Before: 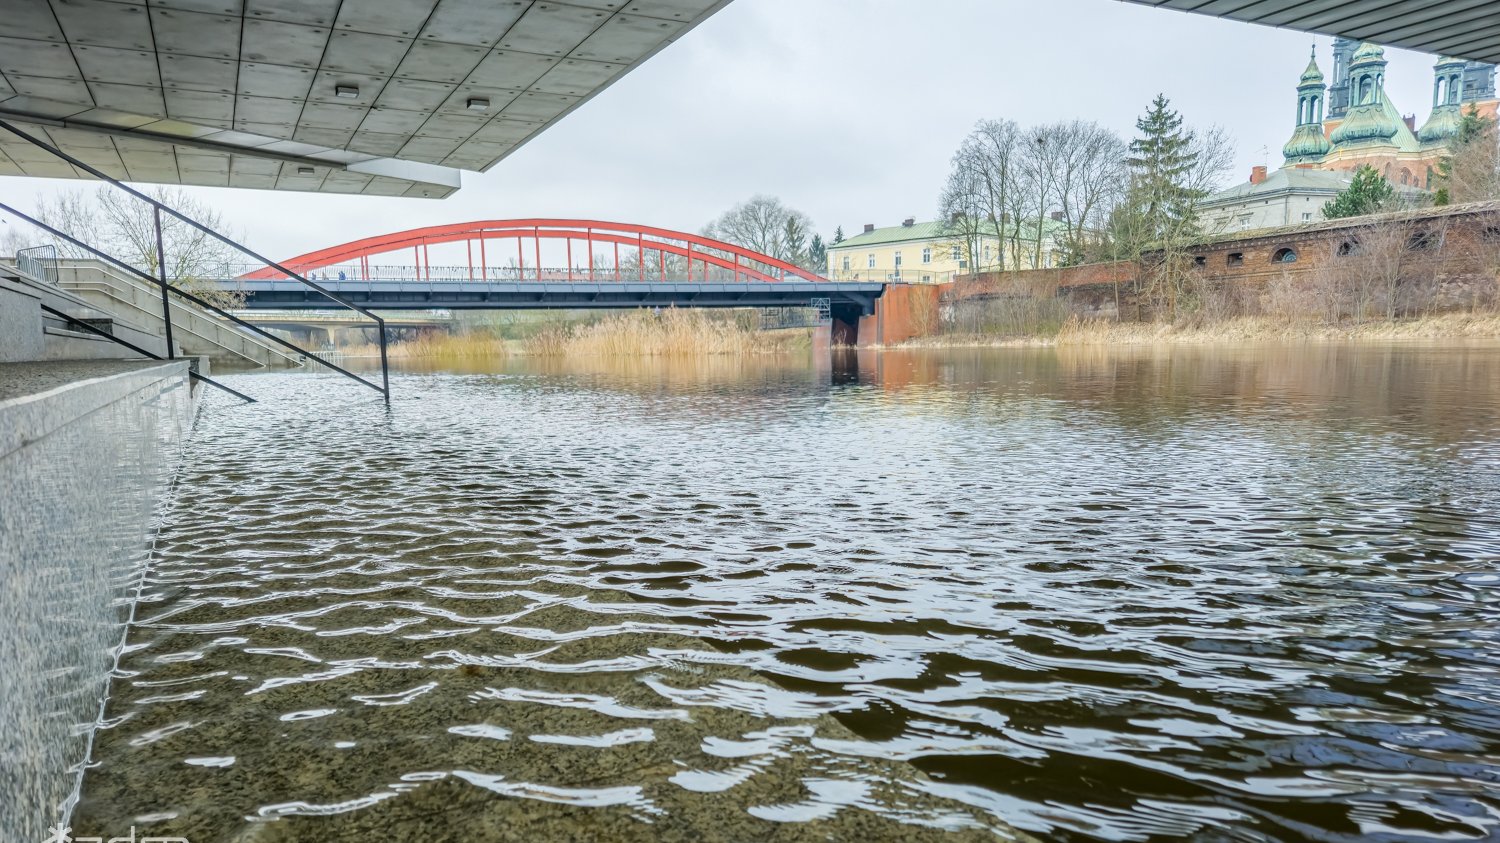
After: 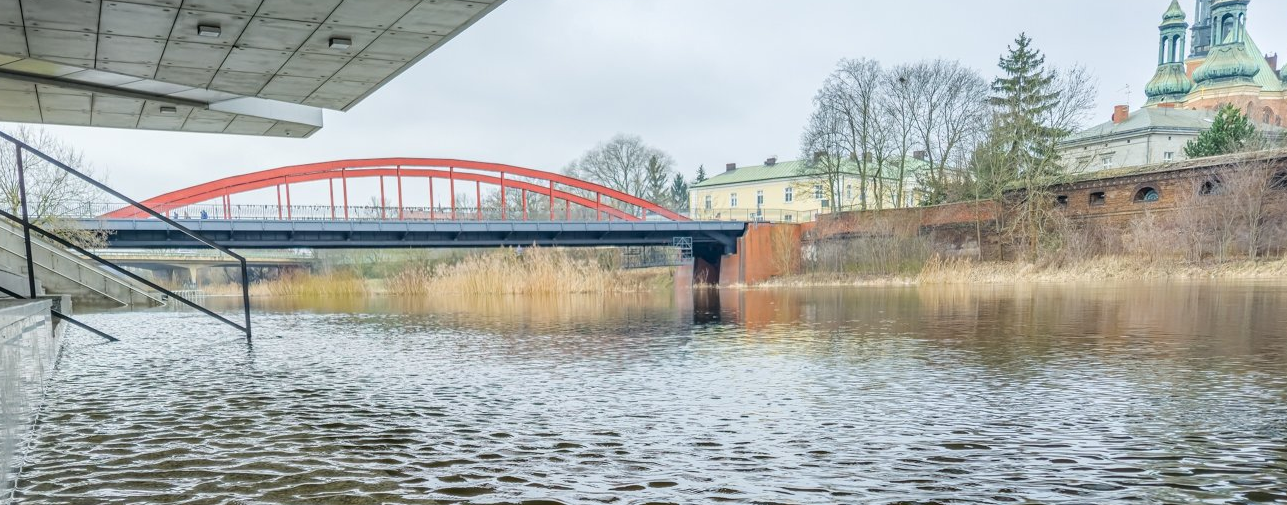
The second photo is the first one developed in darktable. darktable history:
crop and rotate: left 9.254%, top 7.347%, right 4.906%, bottom 32.659%
